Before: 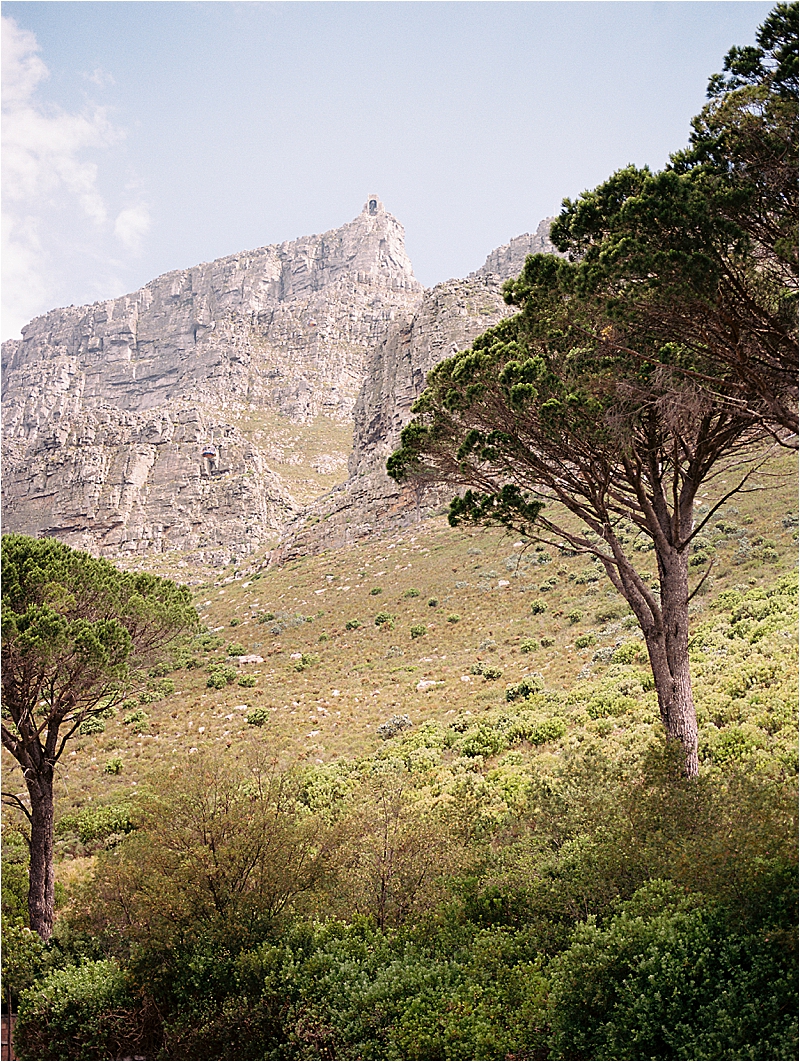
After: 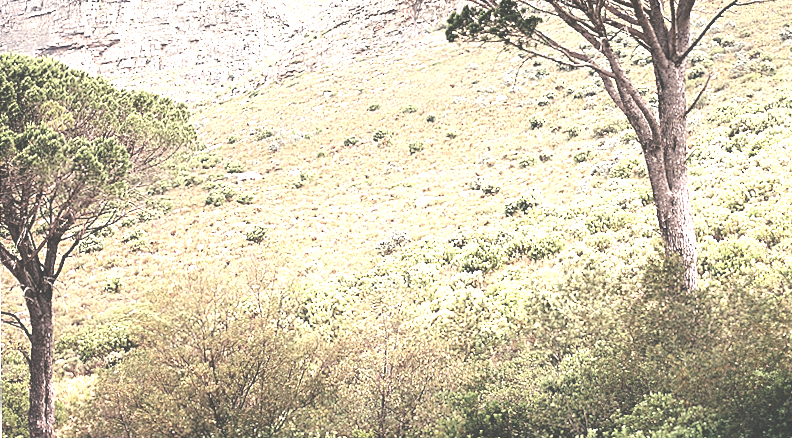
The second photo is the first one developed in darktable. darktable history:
exposure: black level correction -0.023, exposure 1.397 EV, compensate highlight preservation false
crop: top 45.551%, bottom 12.262%
contrast brightness saturation: contrast 0.1, saturation -0.36
rotate and perspective: rotation -0.45°, automatic cropping original format, crop left 0.008, crop right 0.992, crop top 0.012, crop bottom 0.988
